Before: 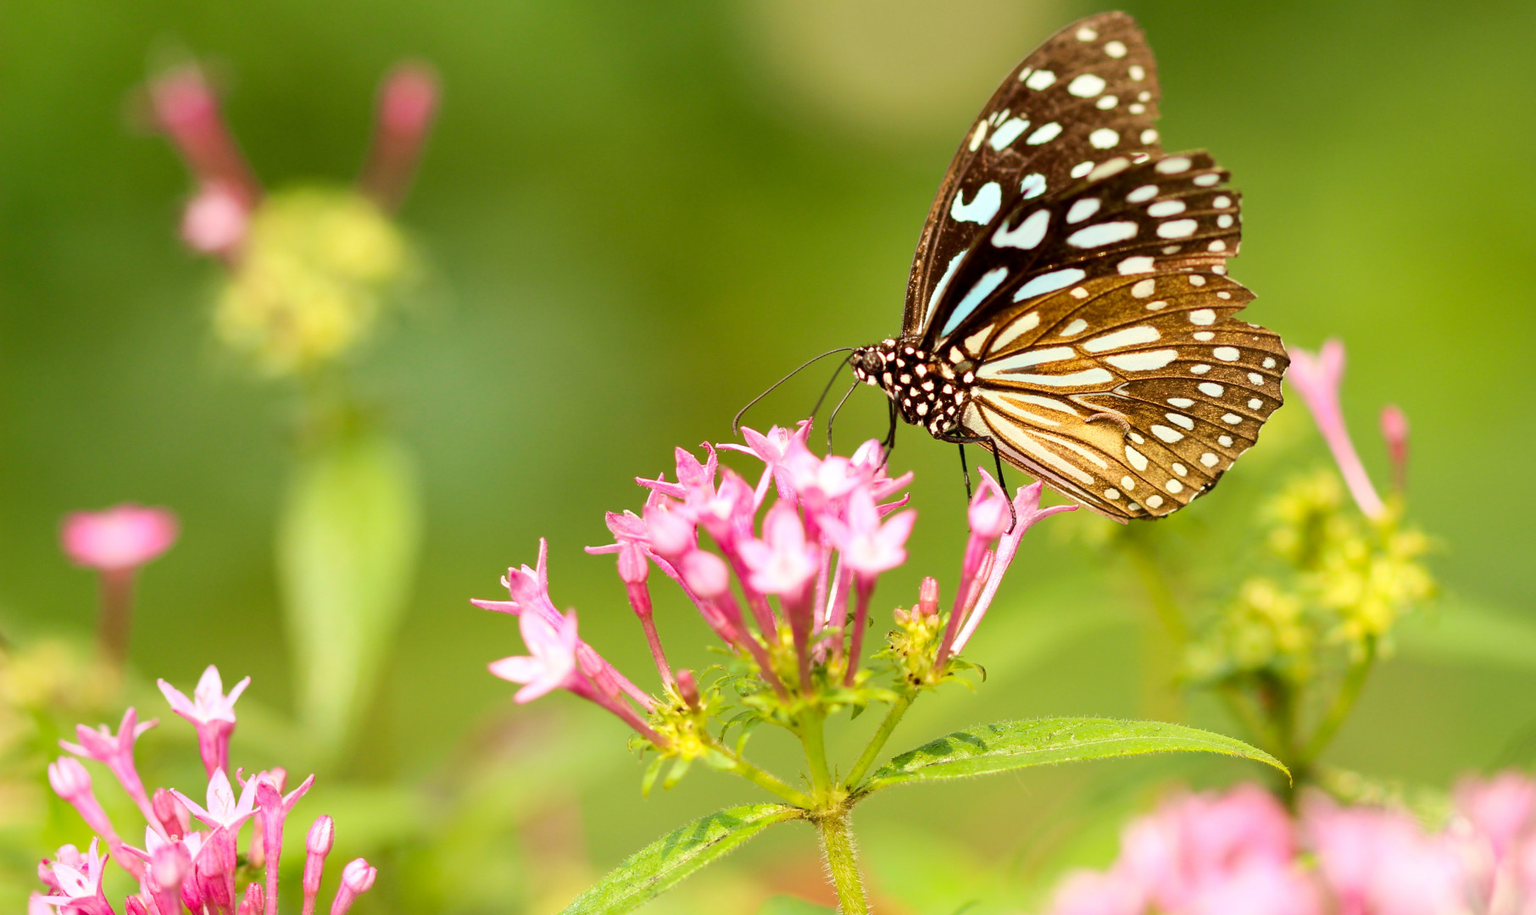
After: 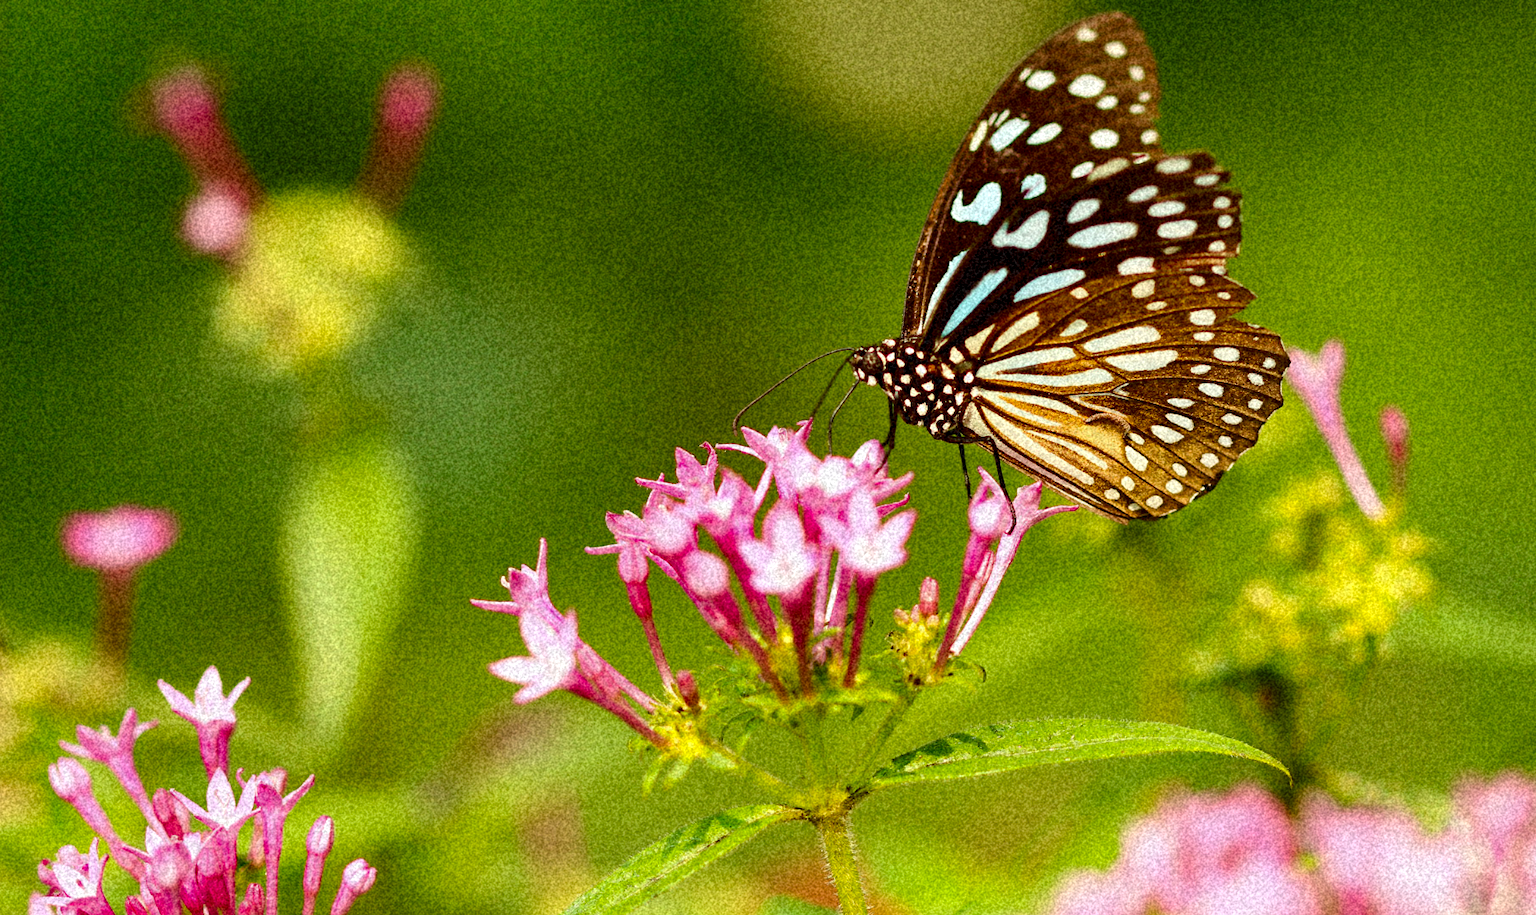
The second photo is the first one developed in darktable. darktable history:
grain: coarseness 46.9 ISO, strength 50.21%, mid-tones bias 0%
contrast brightness saturation: contrast 0.1, brightness -0.26, saturation 0.14
